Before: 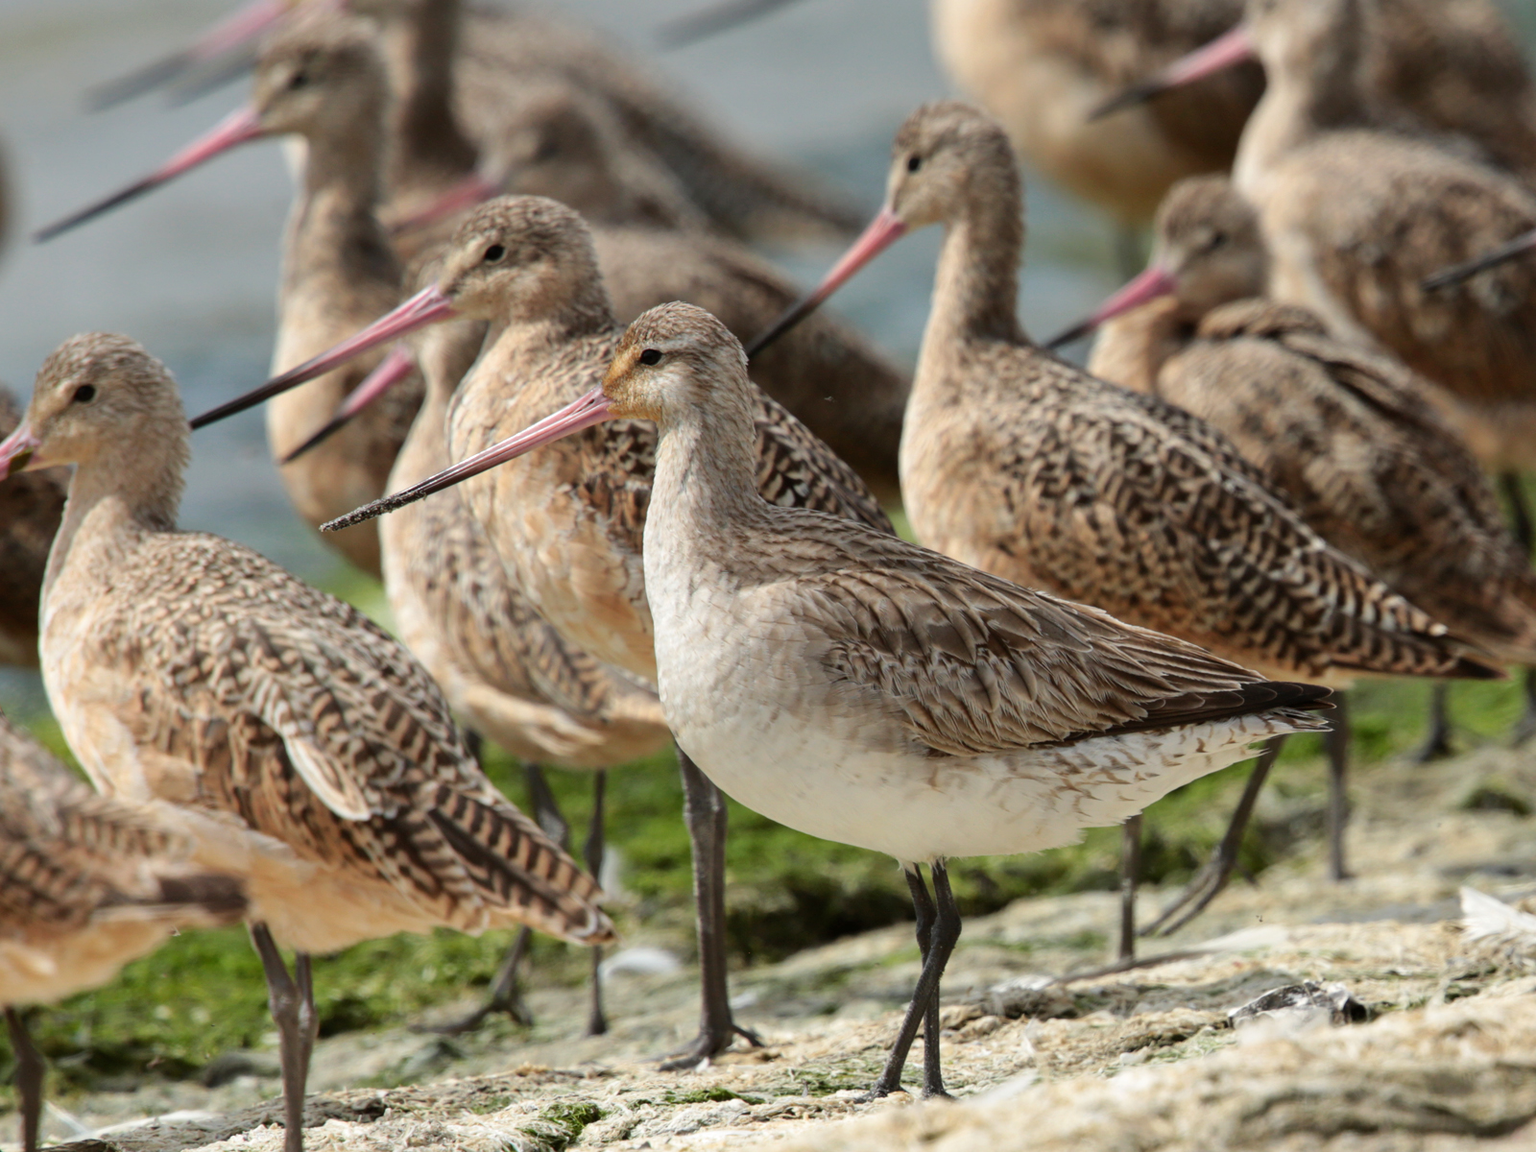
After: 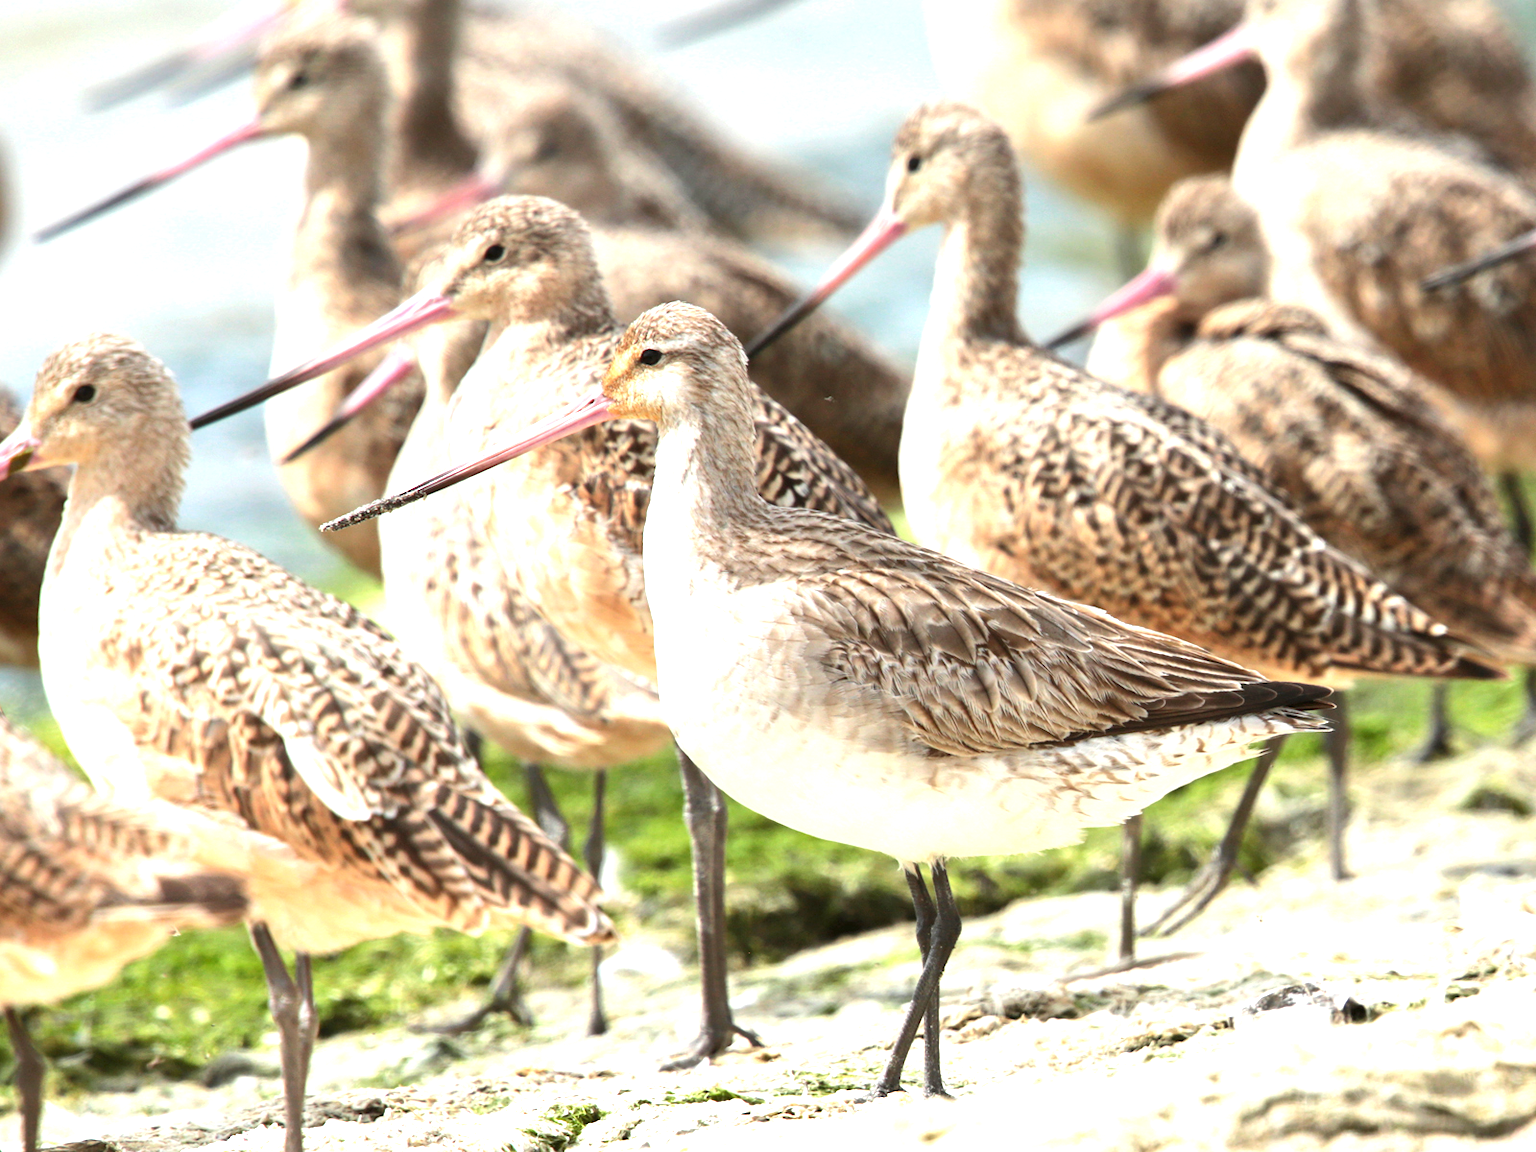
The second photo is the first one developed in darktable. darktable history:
exposure: black level correction 0, exposure 1.613 EV, compensate highlight preservation false
